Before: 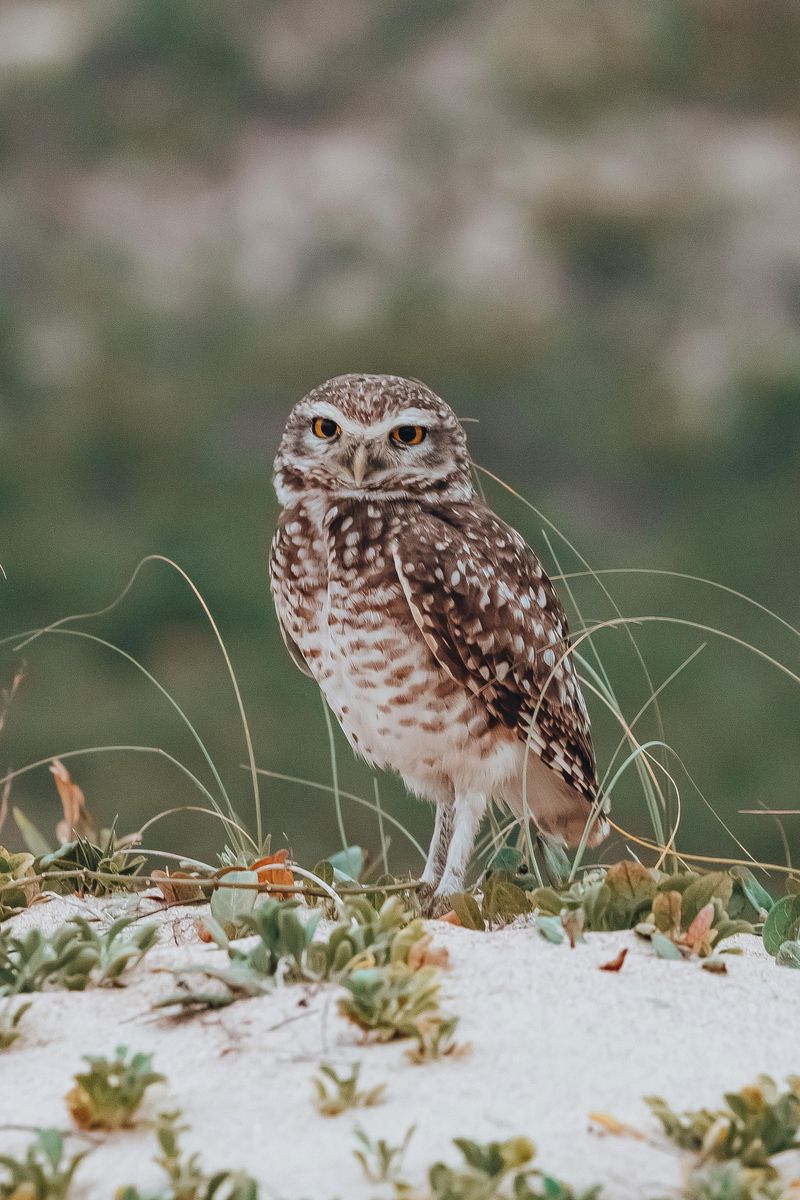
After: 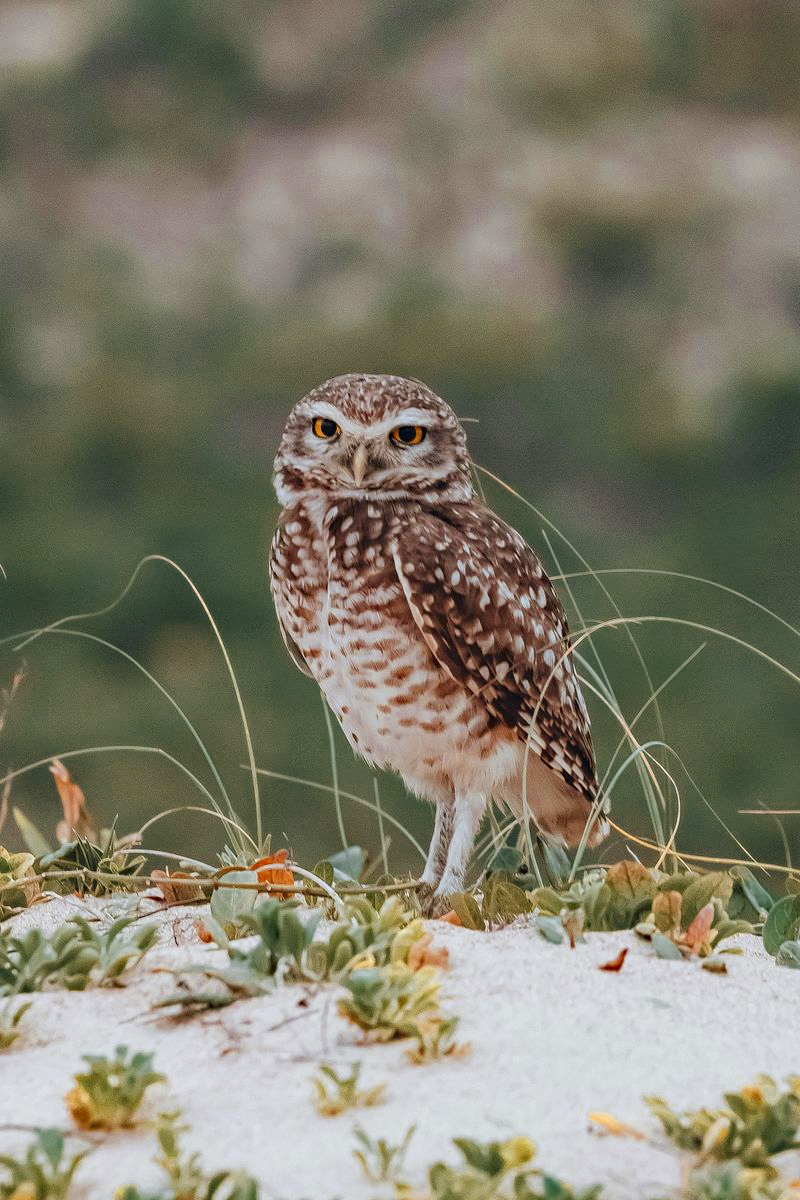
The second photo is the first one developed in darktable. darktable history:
color zones: curves: ch0 [(0.004, 0.305) (0.261, 0.623) (0.389, 0.399) (0.708, 0.571) (0.947, 0.34)]; ch1 [(0.025, 0.645) (0.229, 0.584) (0.326, 0.551) (0.484, 0.262) (0.757, 0.643)]
haze removal: compatibility mode true, adaptive false
